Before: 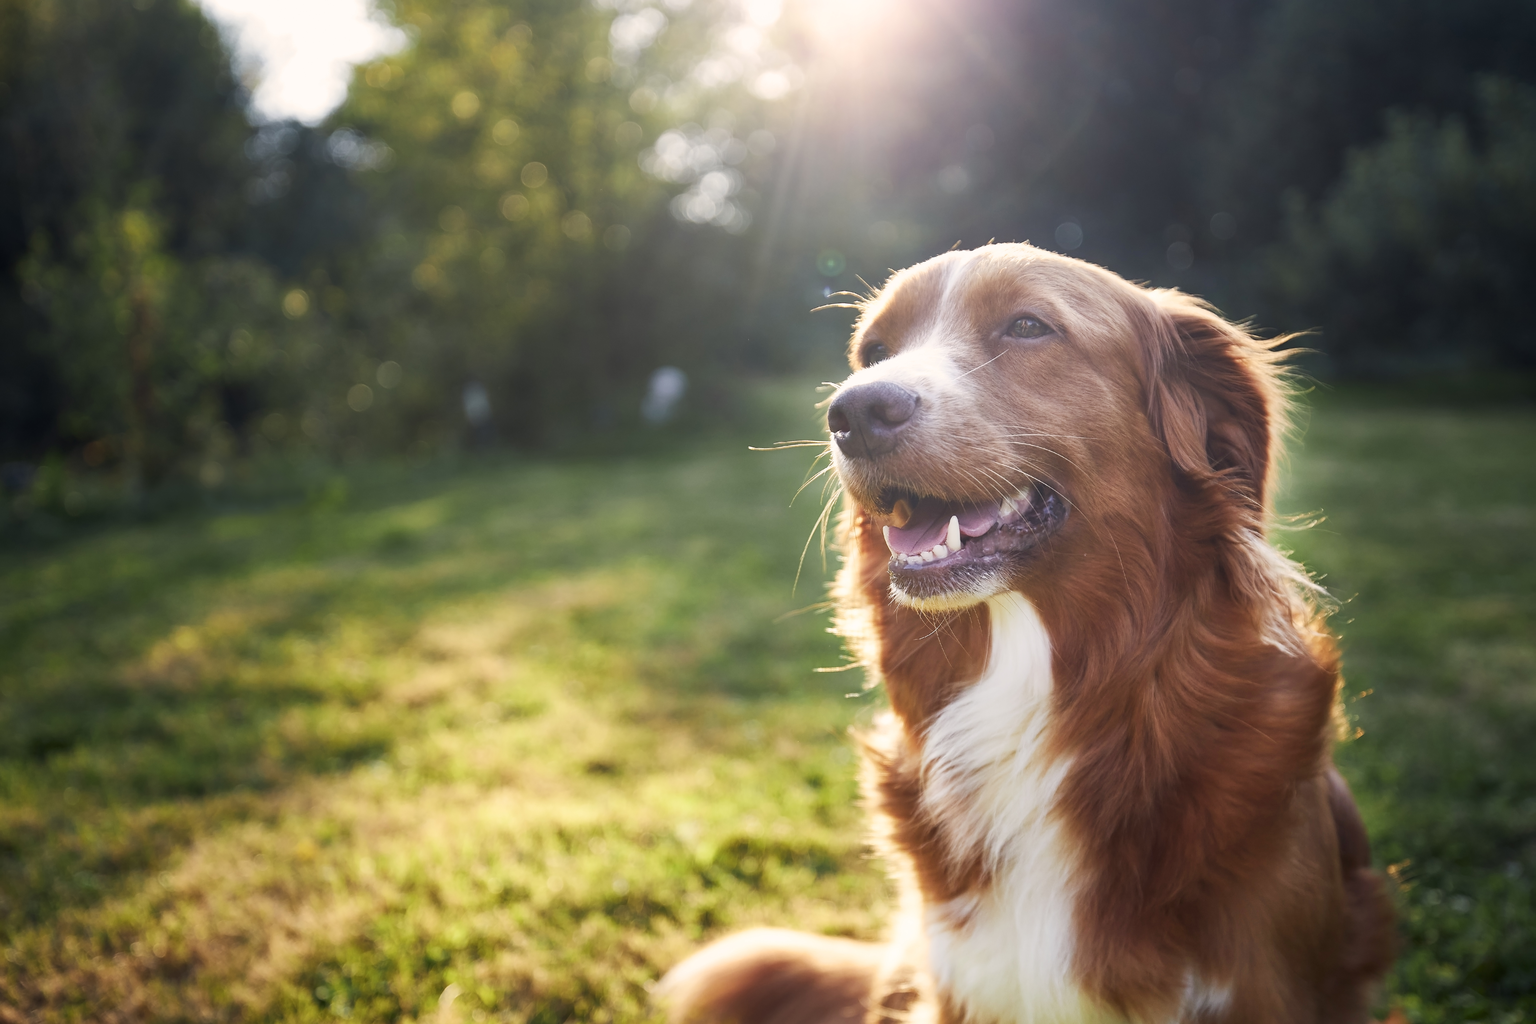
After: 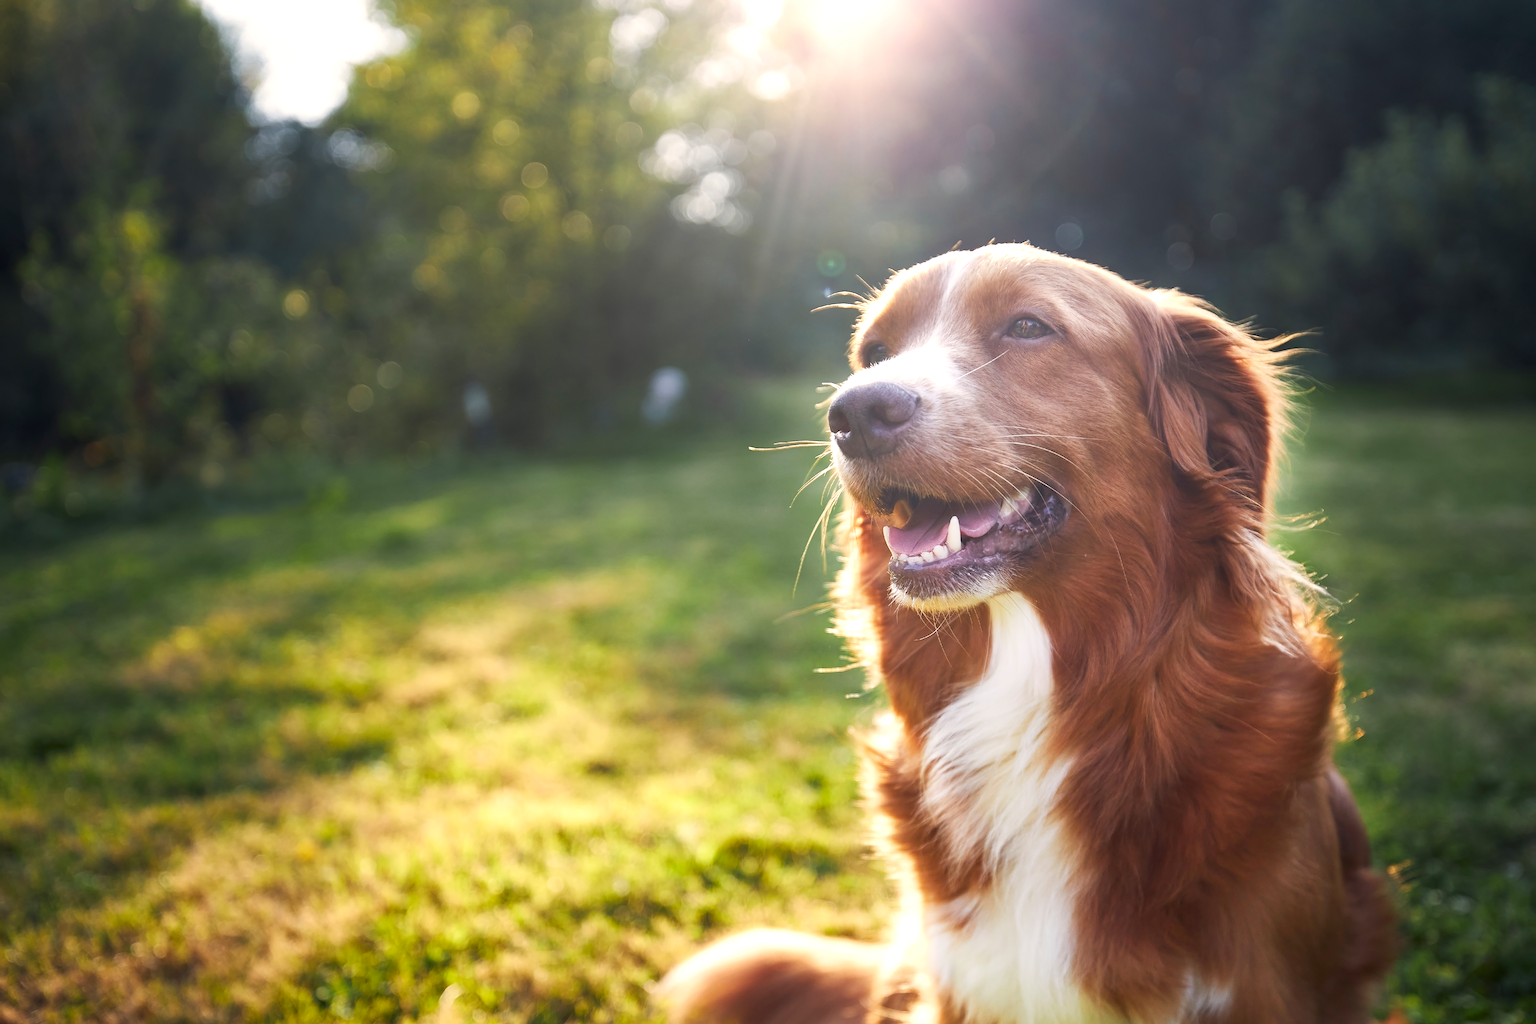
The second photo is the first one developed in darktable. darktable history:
exposure: exposure 0.224 EV, compensate highlight preservation false
